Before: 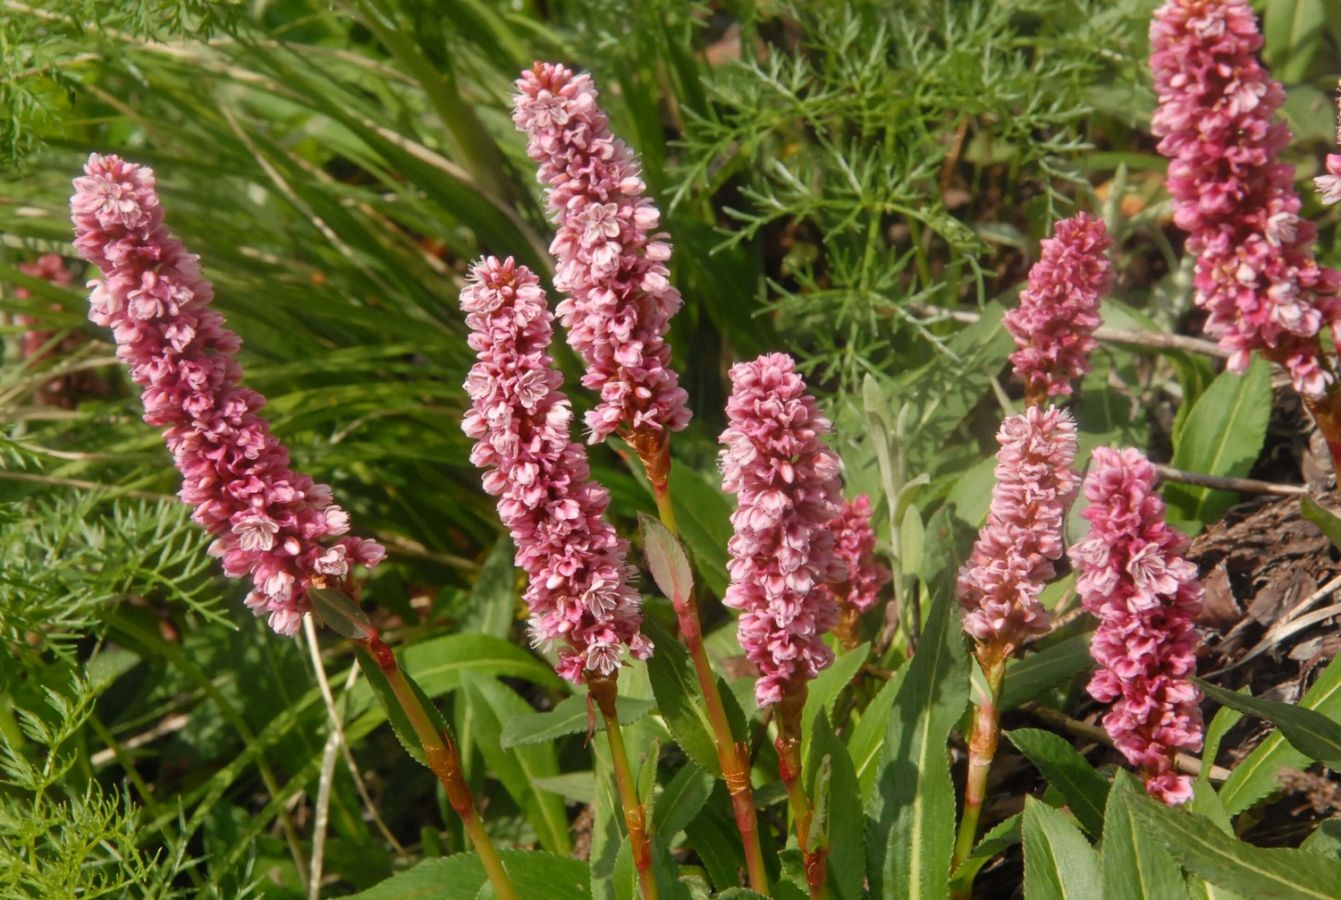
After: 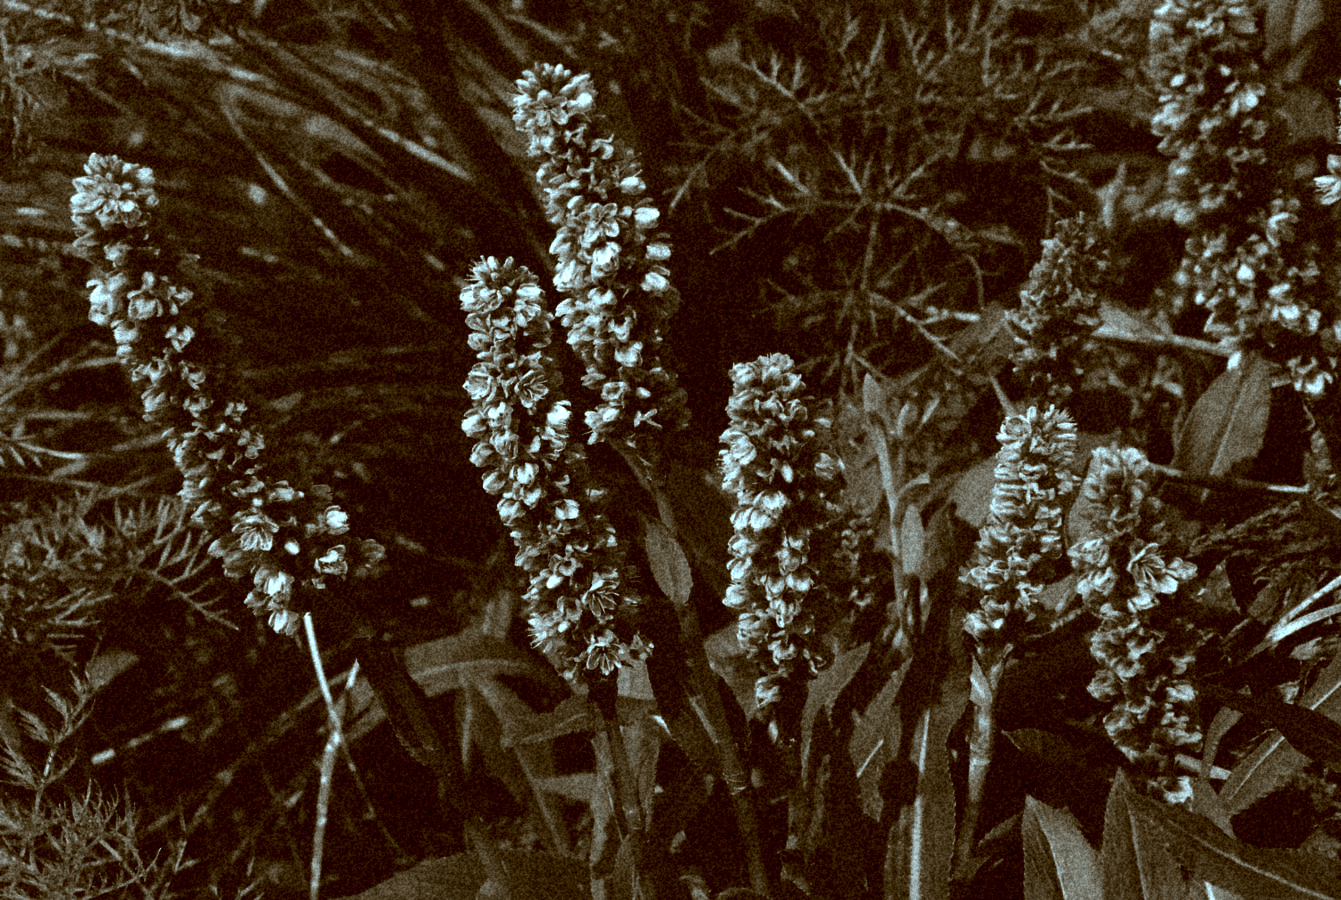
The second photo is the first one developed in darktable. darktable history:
color correction: highlights a* -14.62, highlights b* -16.22, shadows a* 10.12, shadows b* 29.4
grain: coarseness 46.9 ISO, strength 50.21%, mid-tones bias 0%
contrast brightness saturation: contrast -0.03, brightness -0.59, saturation -1
haze removal: strength 0.29, distance 0.25, compatibility mode true, adaptive false
tone equalizer: -8 EV -0.417 EV, -7 EV -0.389 EV, -6 EV -0.333 EV, -5 EV -0.222 EV, -3 EV 0.222 EV, -2 EV 0.333 EV, -1 EV 0.389 EV, +0 EV 0.417 EV, edges refinement/feathering 500, mask exposure compensation -1.57 EV, preserve details no
